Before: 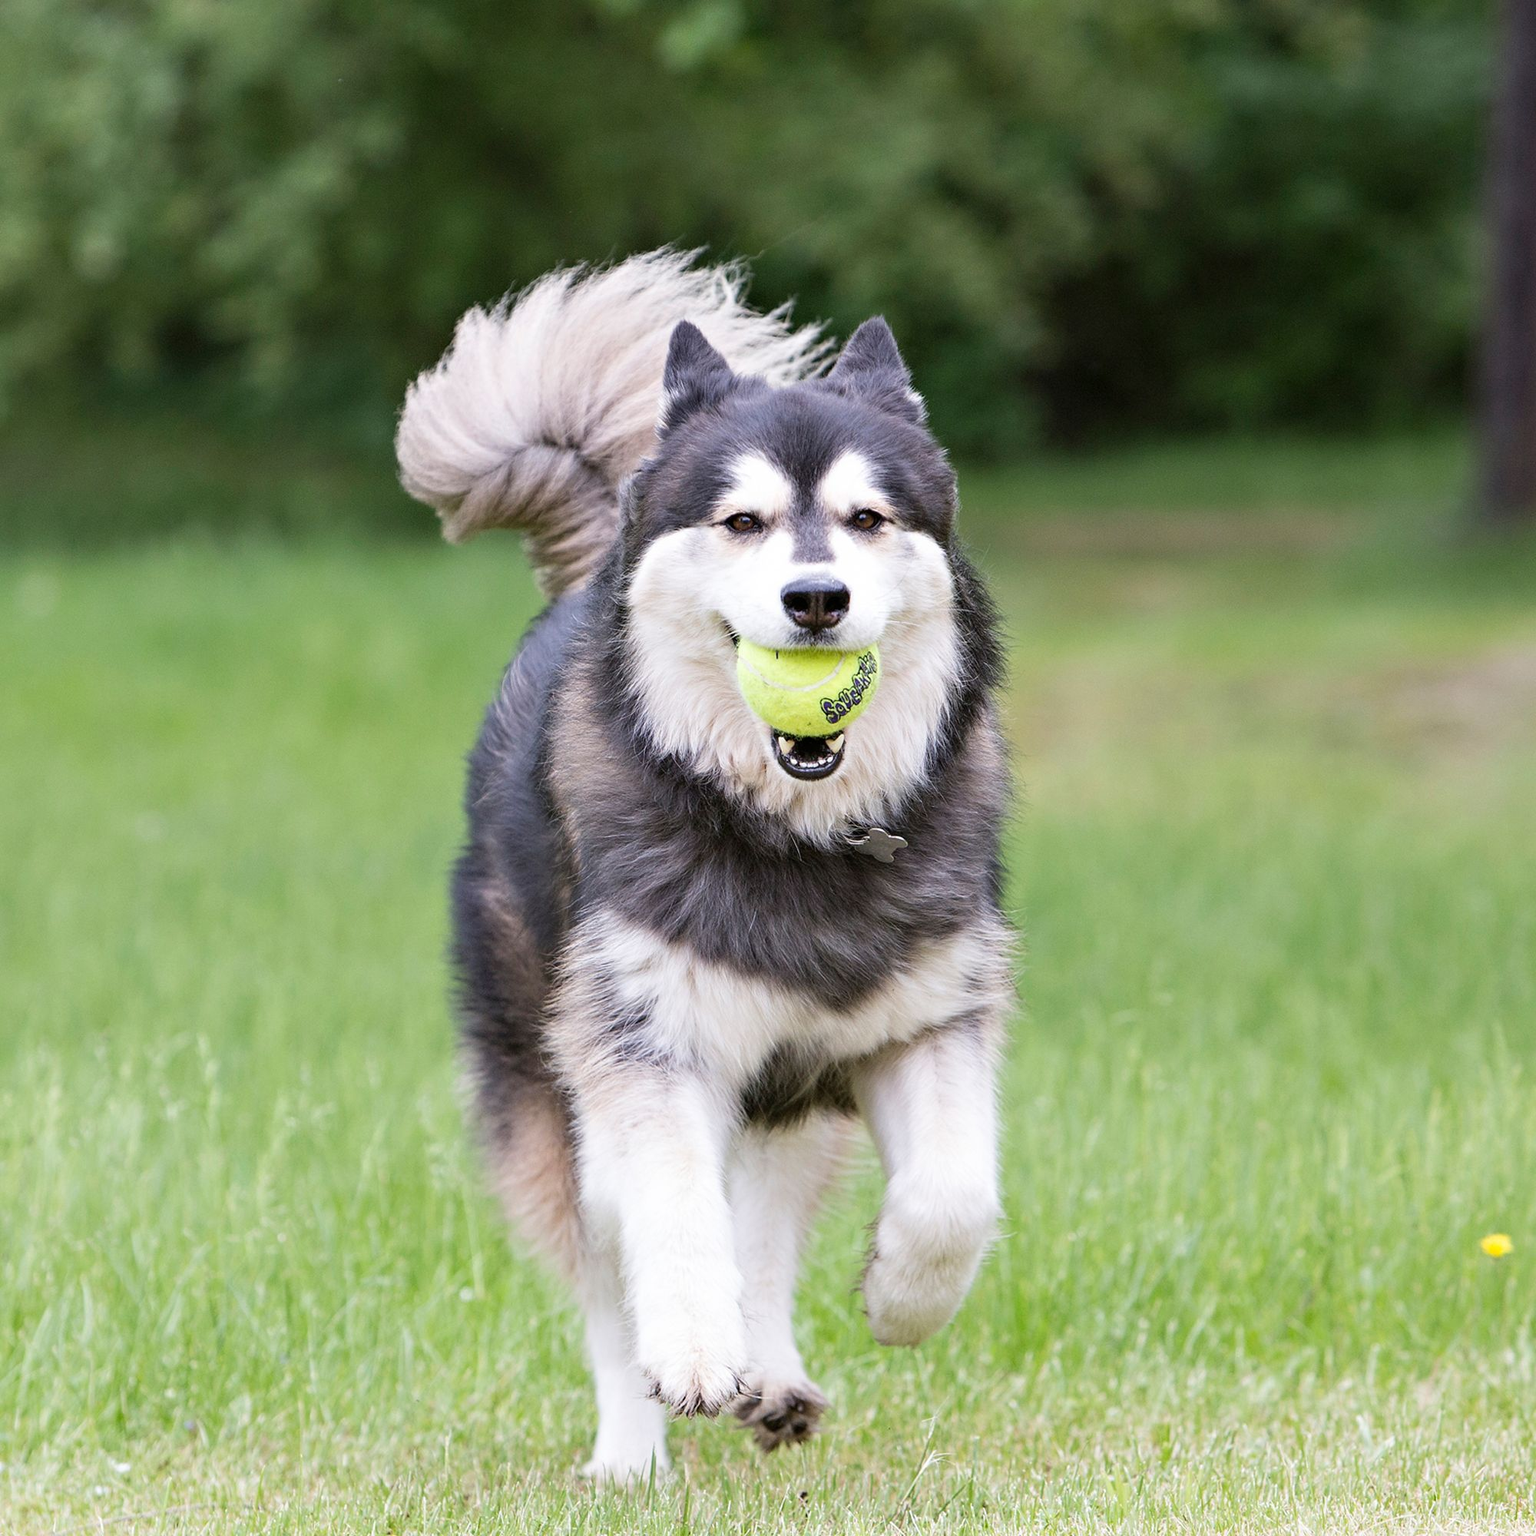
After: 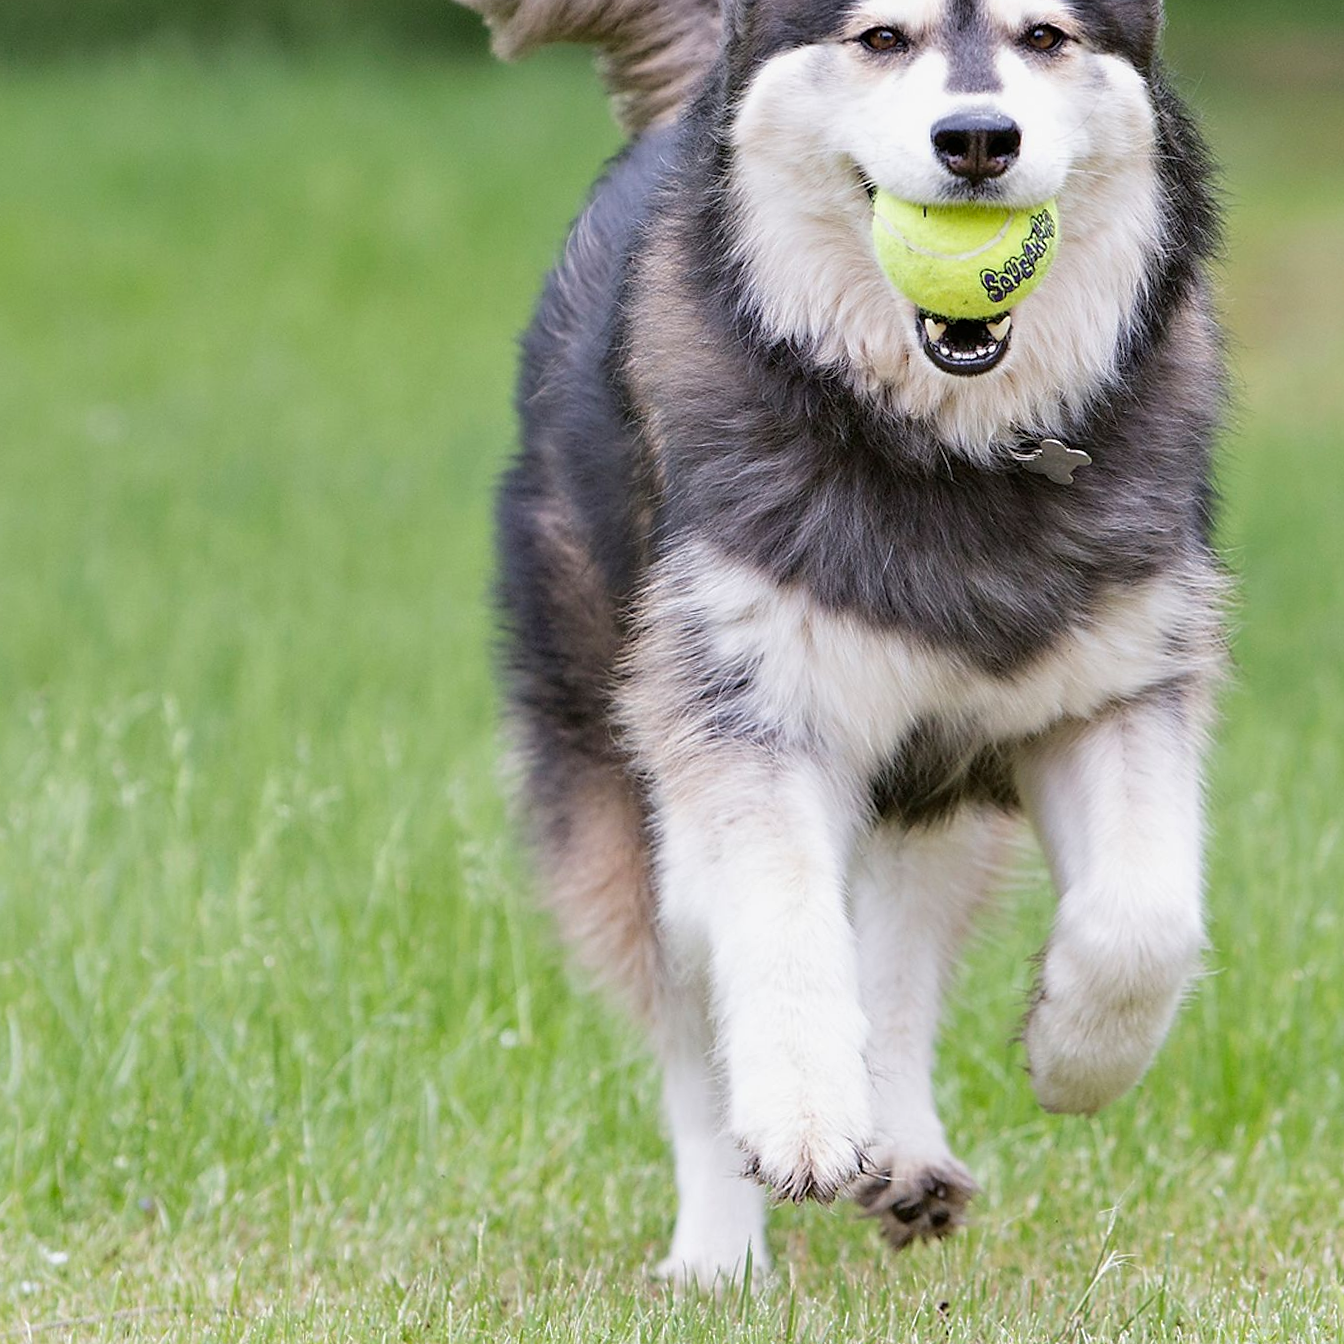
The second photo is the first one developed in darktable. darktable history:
shadows and highlights: shadows -20, white point adjustment -2, highlights -35
sharpen: radius 1.559, amount 0.373, threshold 1.271
crop and rotate: angle -0.82°, left 3.85%, top 31.828%, right 27.992%
